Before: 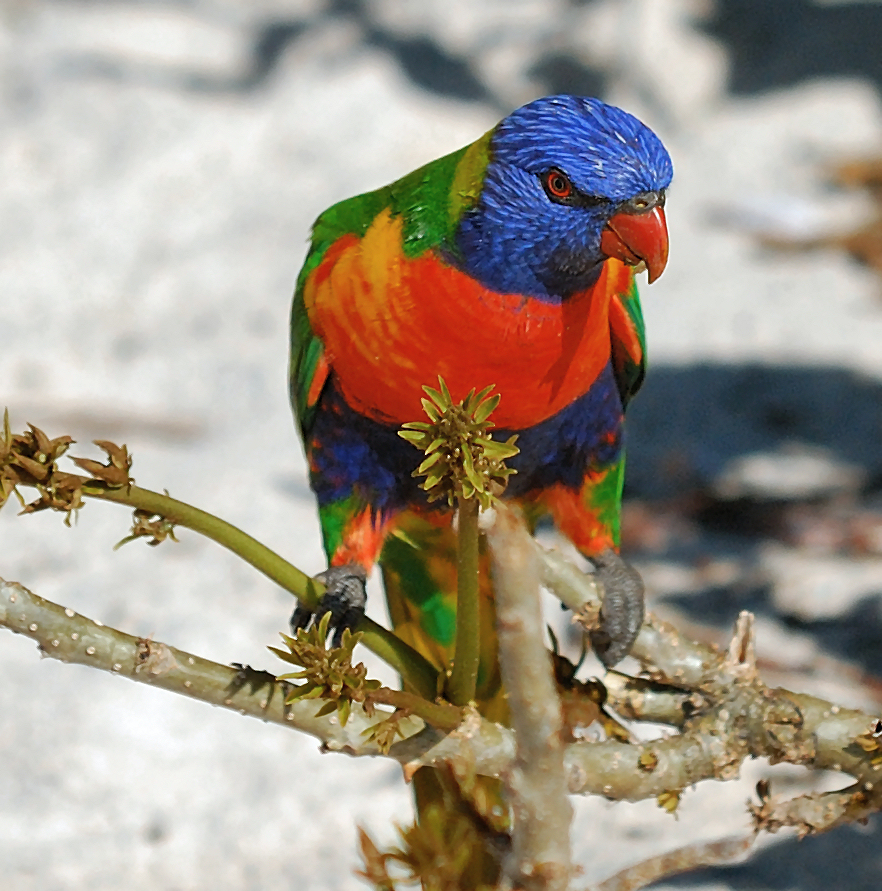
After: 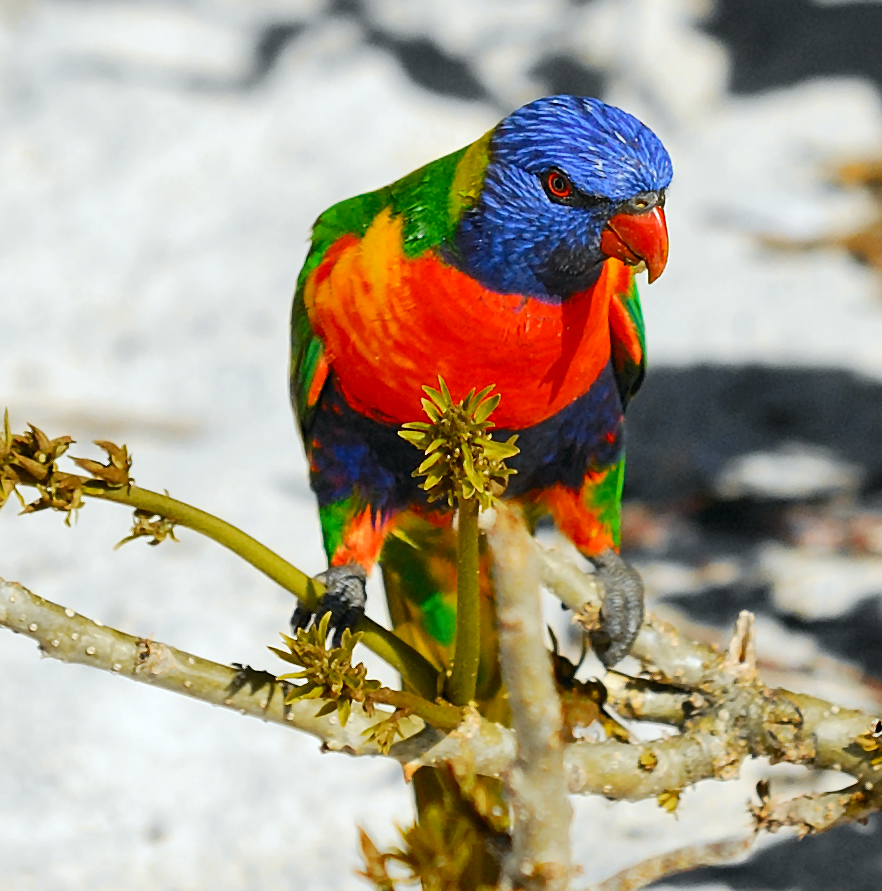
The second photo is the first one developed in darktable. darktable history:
tone curve: curves: ch0 [(0, 0) (0.071, 0.06) (0.253, 0.242) (0.437, 0.498) (0.55, 0.644) (0.657, 0.749) (0.823, 0.876) (1, 0.99)]; ch1 [(0, 0) (0.346, 0.307) (0.408, 0.369) (0.453, 0.457) (0.476, 0.489) (0.502, 0.493) (0.521, 0.515) (0.537, 0.531) (0.612, 0.641) (0.676, 0.728) (1, 1)]; ch2 [(0, 0) (0.346, 0.34) (0.434, 0.46) (0.485, 0.494) (0.5, 0.494) (0.511, 0.504) (0.537, 0.551) (0.579, 0.599) (0.625, 0.686) (1, 1)], color space Lab, independent channels, preserve colors none
